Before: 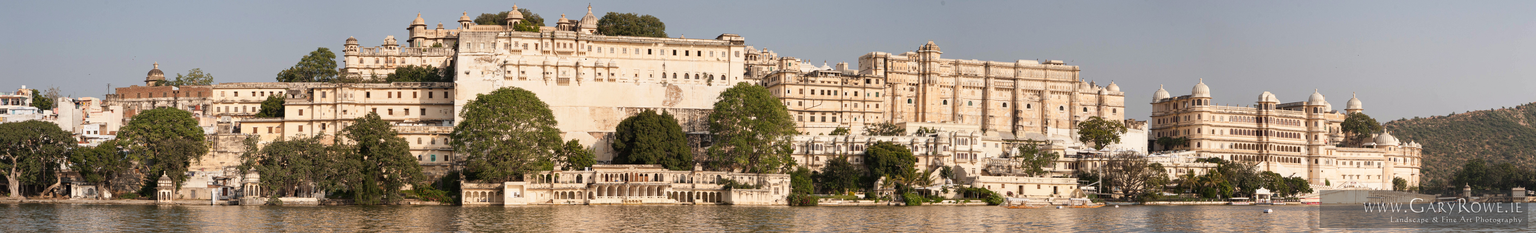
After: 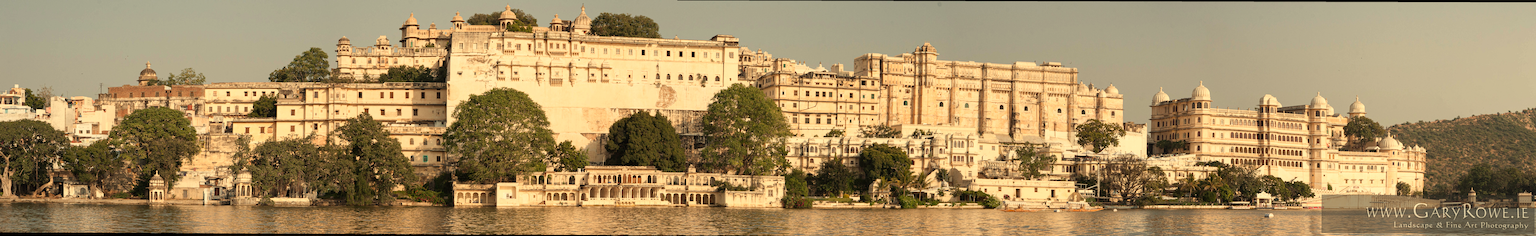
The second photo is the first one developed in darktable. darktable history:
white balance: red 1.08, blue 0.791
rotate and perspective: rotation 0.192°, lens shift (horizontal) -0.015, crop left 0.005, crop right 0.996, crop top 0.006, crop bottom 0.99
